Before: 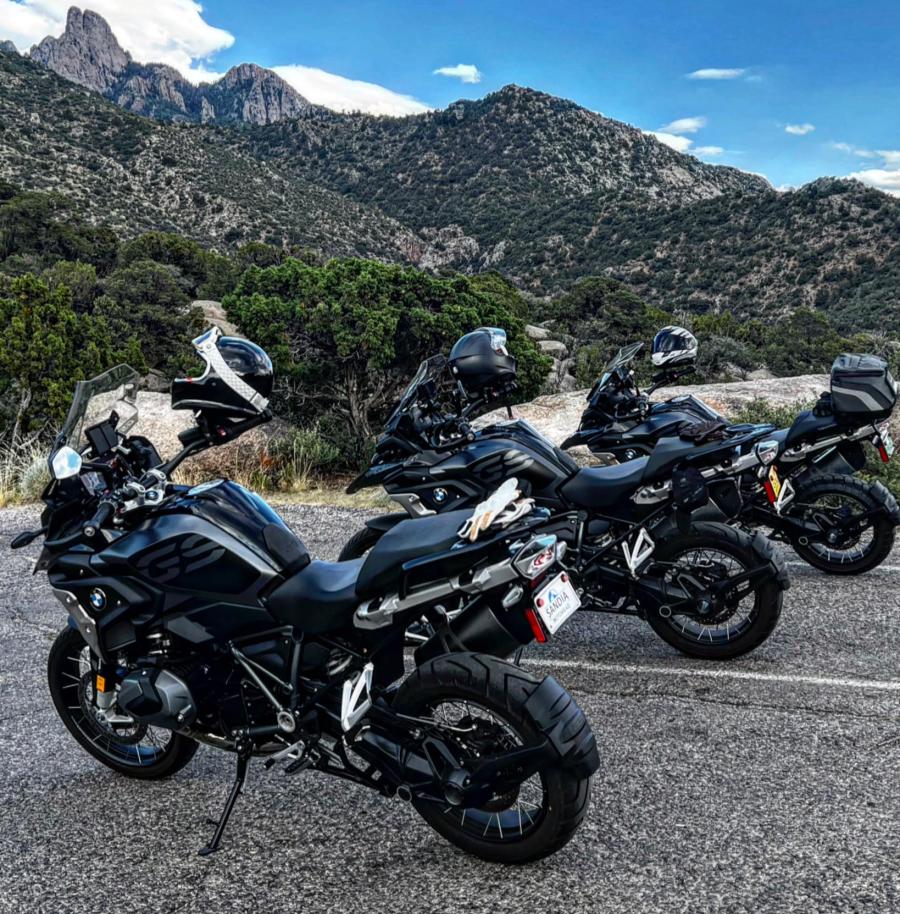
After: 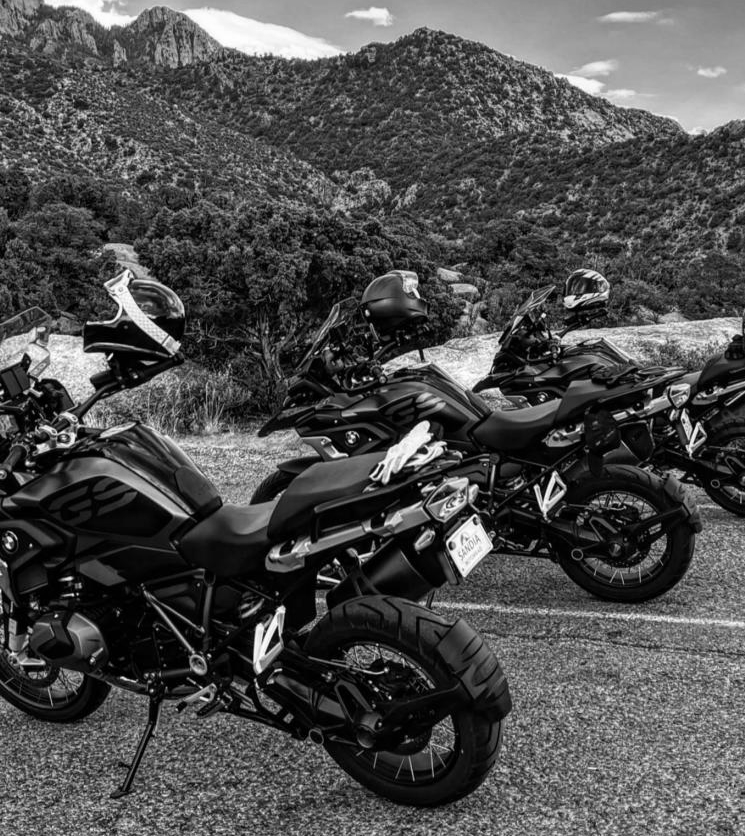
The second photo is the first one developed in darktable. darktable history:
crop: left 9.807%, top 6.259%, right 7.334%, bottom 2.177%
monochrome: size 1
